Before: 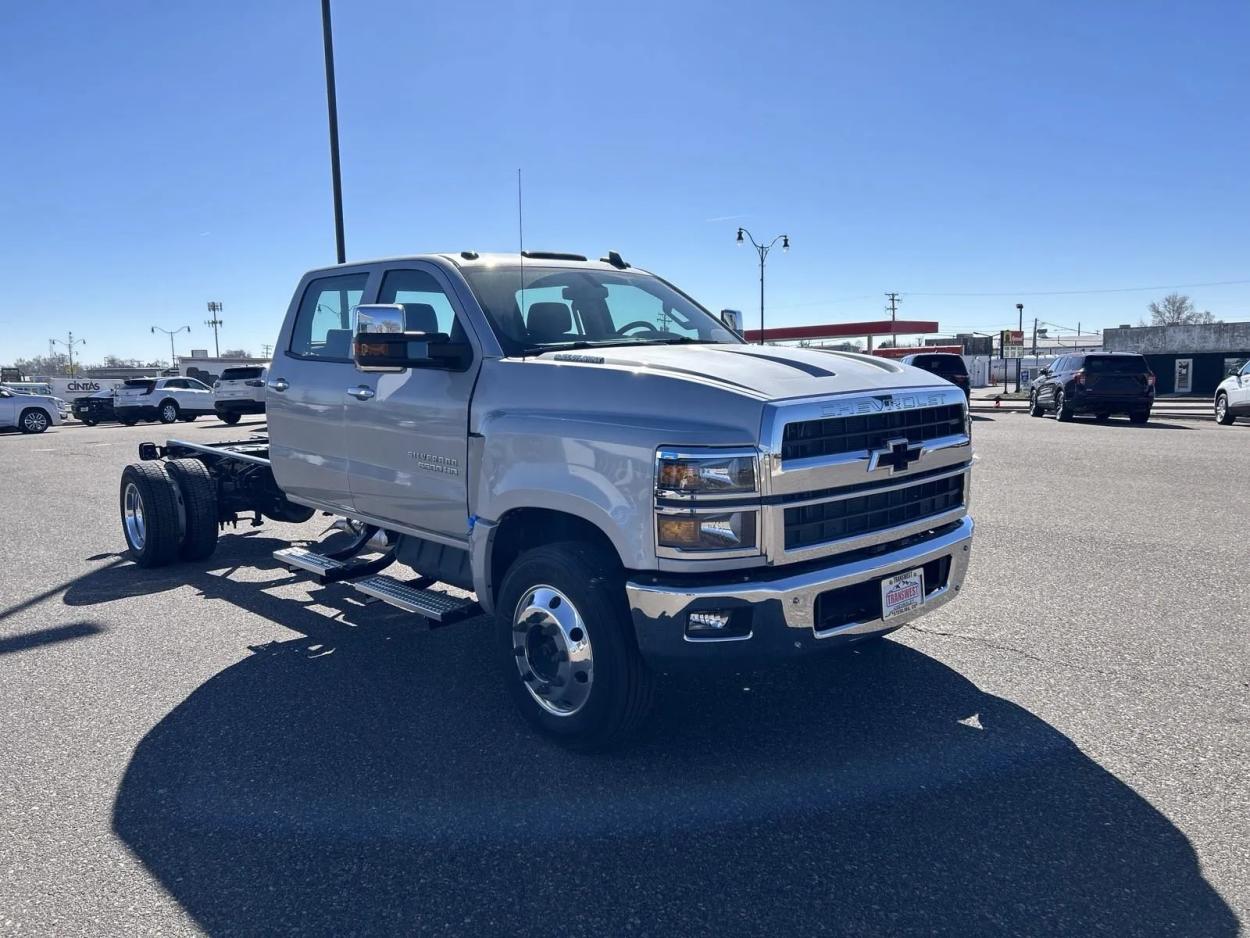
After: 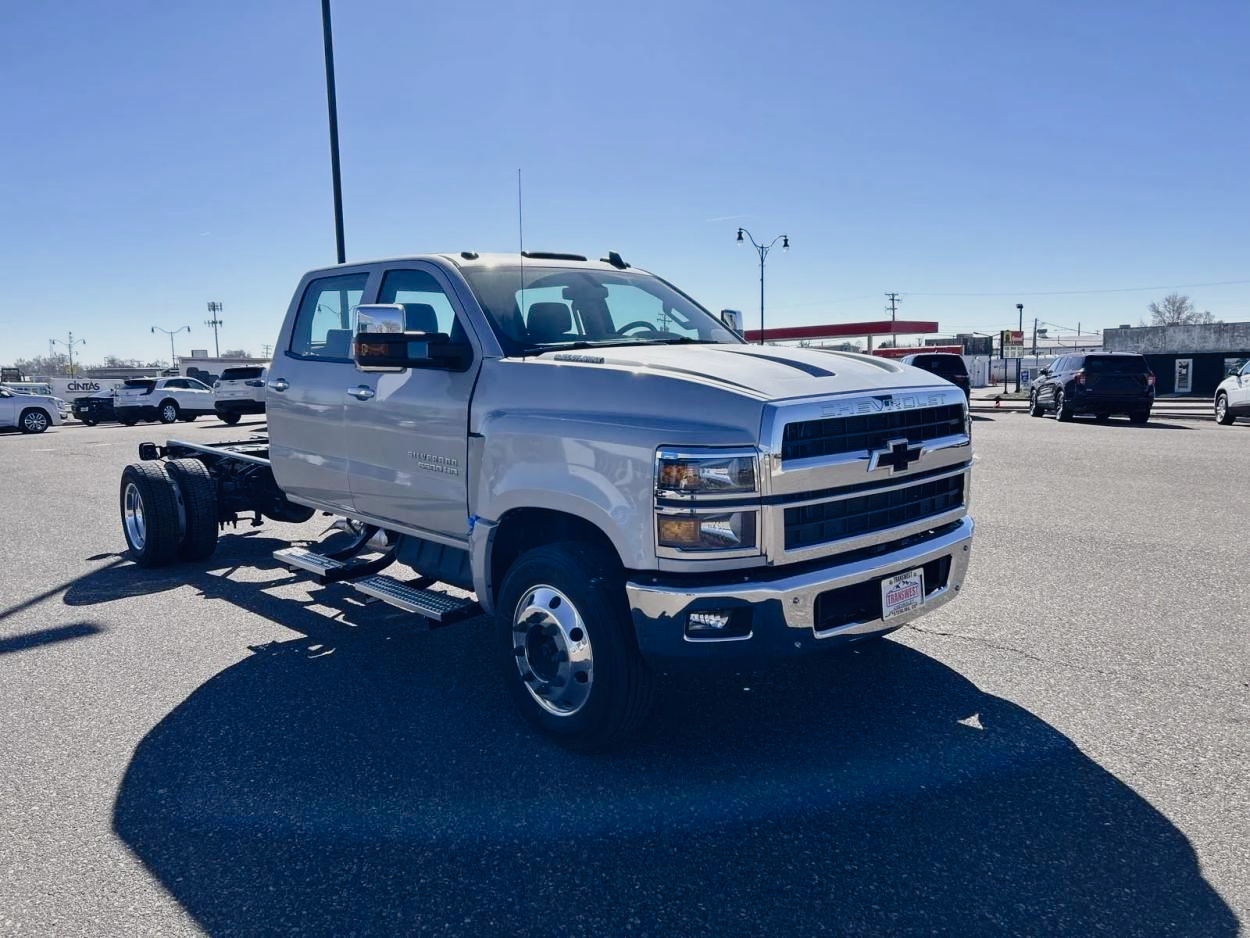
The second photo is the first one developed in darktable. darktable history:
tone curve: curves: ch0 [(0, 0.009) (0.105, 0.069) (0.195, 0.154) (0.289, 0.278) (0.384, 0.391) (0.513, 0.53) (0.66, 0.667) (0.895, 0.863) (1, 0.919)]; ch1 [(0, 0) (0.161, 0.092) (0.35, 0.33) (0.403, 0.395) (0.456, 0.469) (0.502, 0.499) (0.519, 0.514) (0.576, 0.587) (0.642, 0.645) (0.701, 0.742) (1, 0.942)]; ch2 [(0, 0) (0.371, 0.362) (0.437, 0.437) (0.501, 0.5) (0.53, 0.528) (0.569, 0.551) (0.619, 0.58) (0.883, 0.752) (1, 0.929)], preserve colors none
